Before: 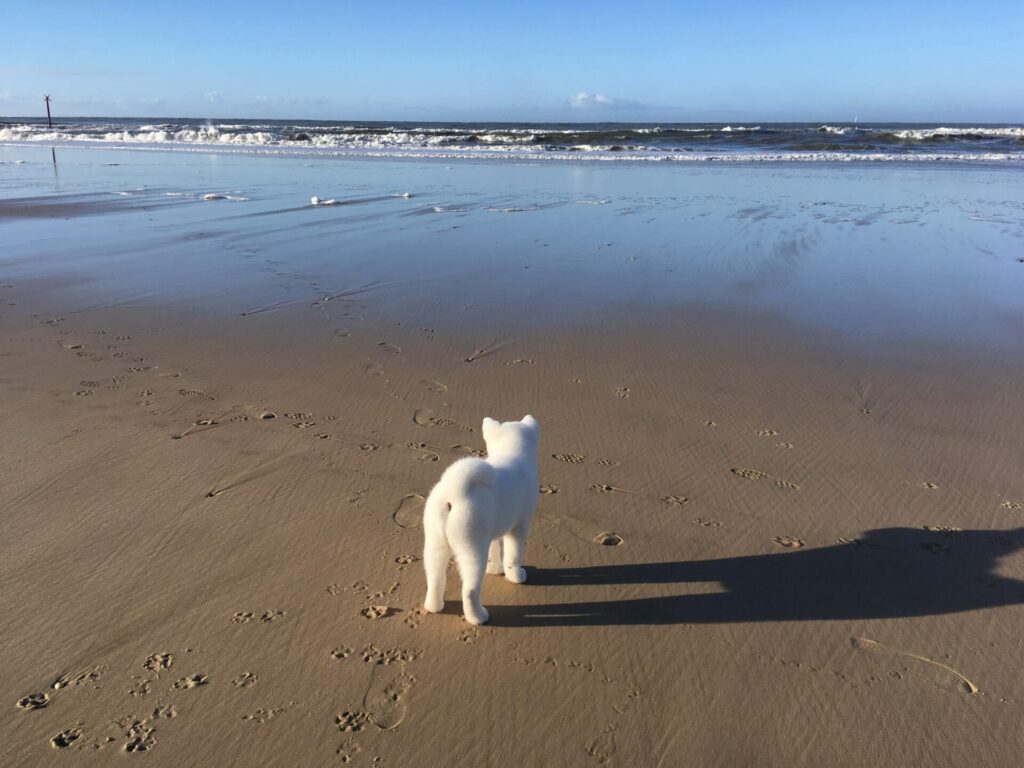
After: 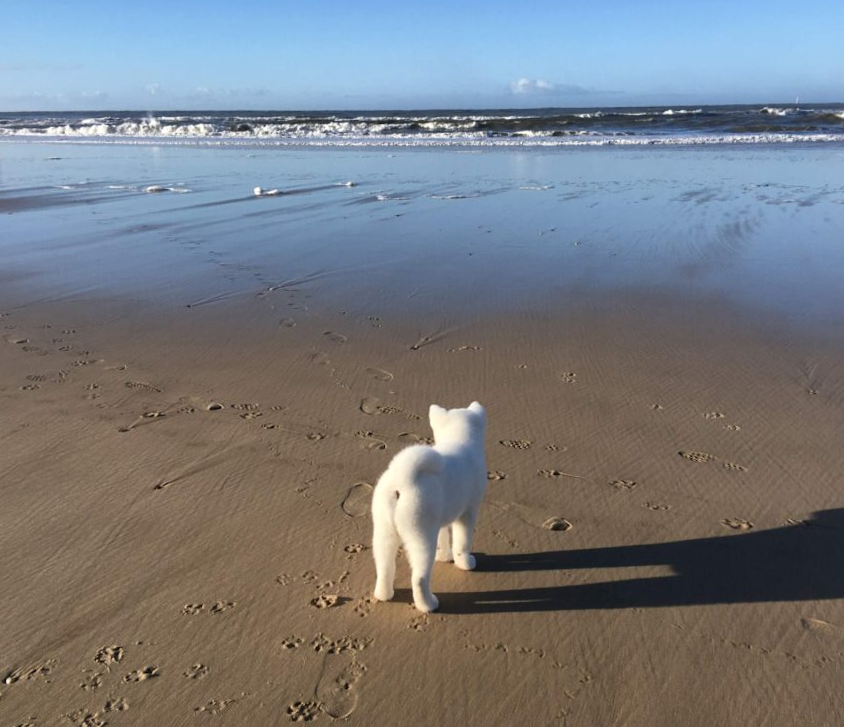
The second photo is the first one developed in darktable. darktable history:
local contrast: mode bilateral grid, contrast 20, coarseness 50, detail 120%, midtone range 0.2
crop and rotate: angle 1°, left 4.281%, top 0.642%, right 11.383%, bottom 2.486%
